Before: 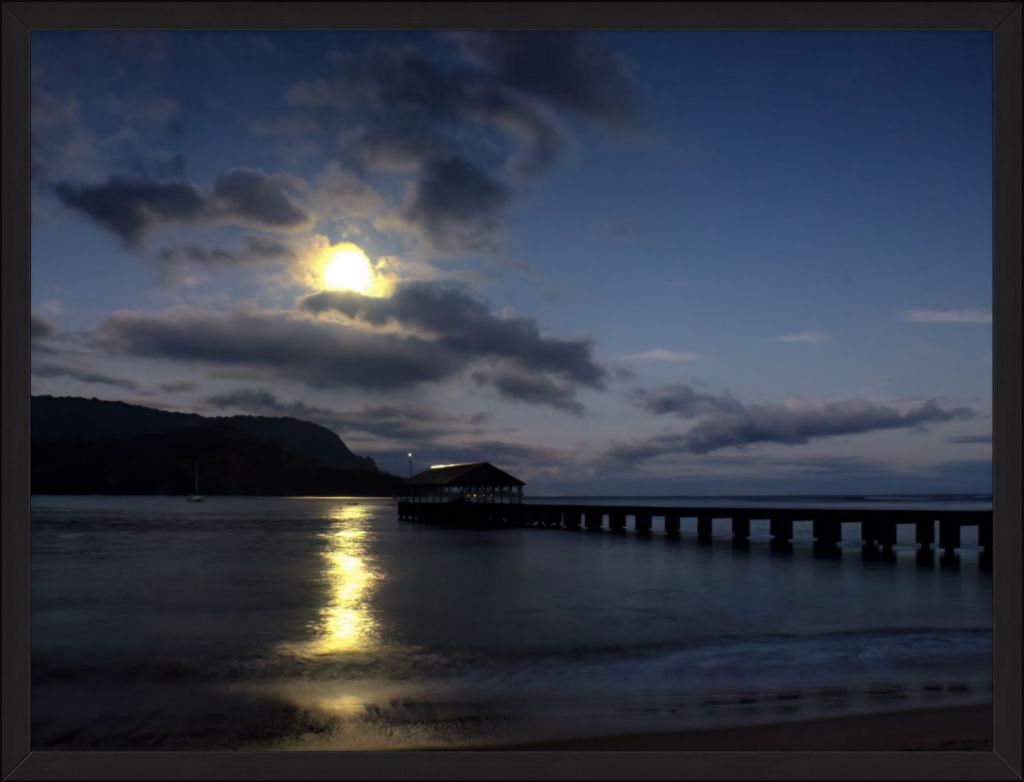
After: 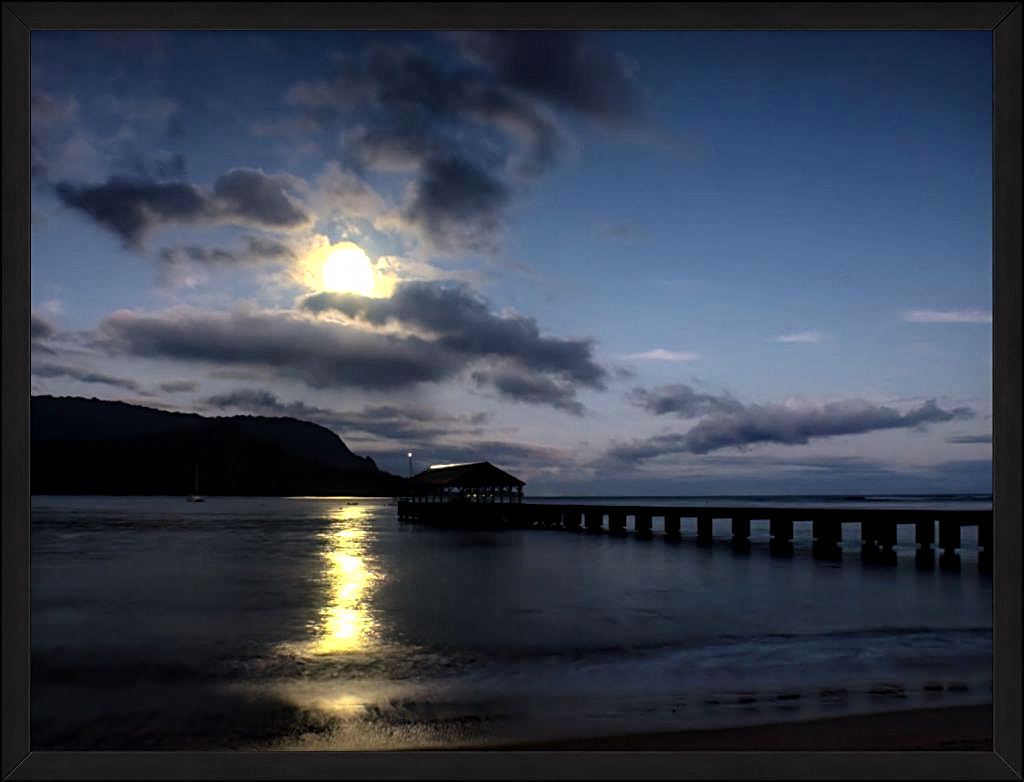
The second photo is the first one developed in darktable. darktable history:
sharpen: on, module defaults
local contrast: on, module defaults
tone equalizer: -8 EV -0.753 EV, -7 EV -0.707 EV, -6 EV -0.624 EV, -5 EV -0.391 EV, -3 EV 0.399 EV, -2 EV 0.6 EV, -1 EV 0.693 EV, +0 EV 0.743 EV
